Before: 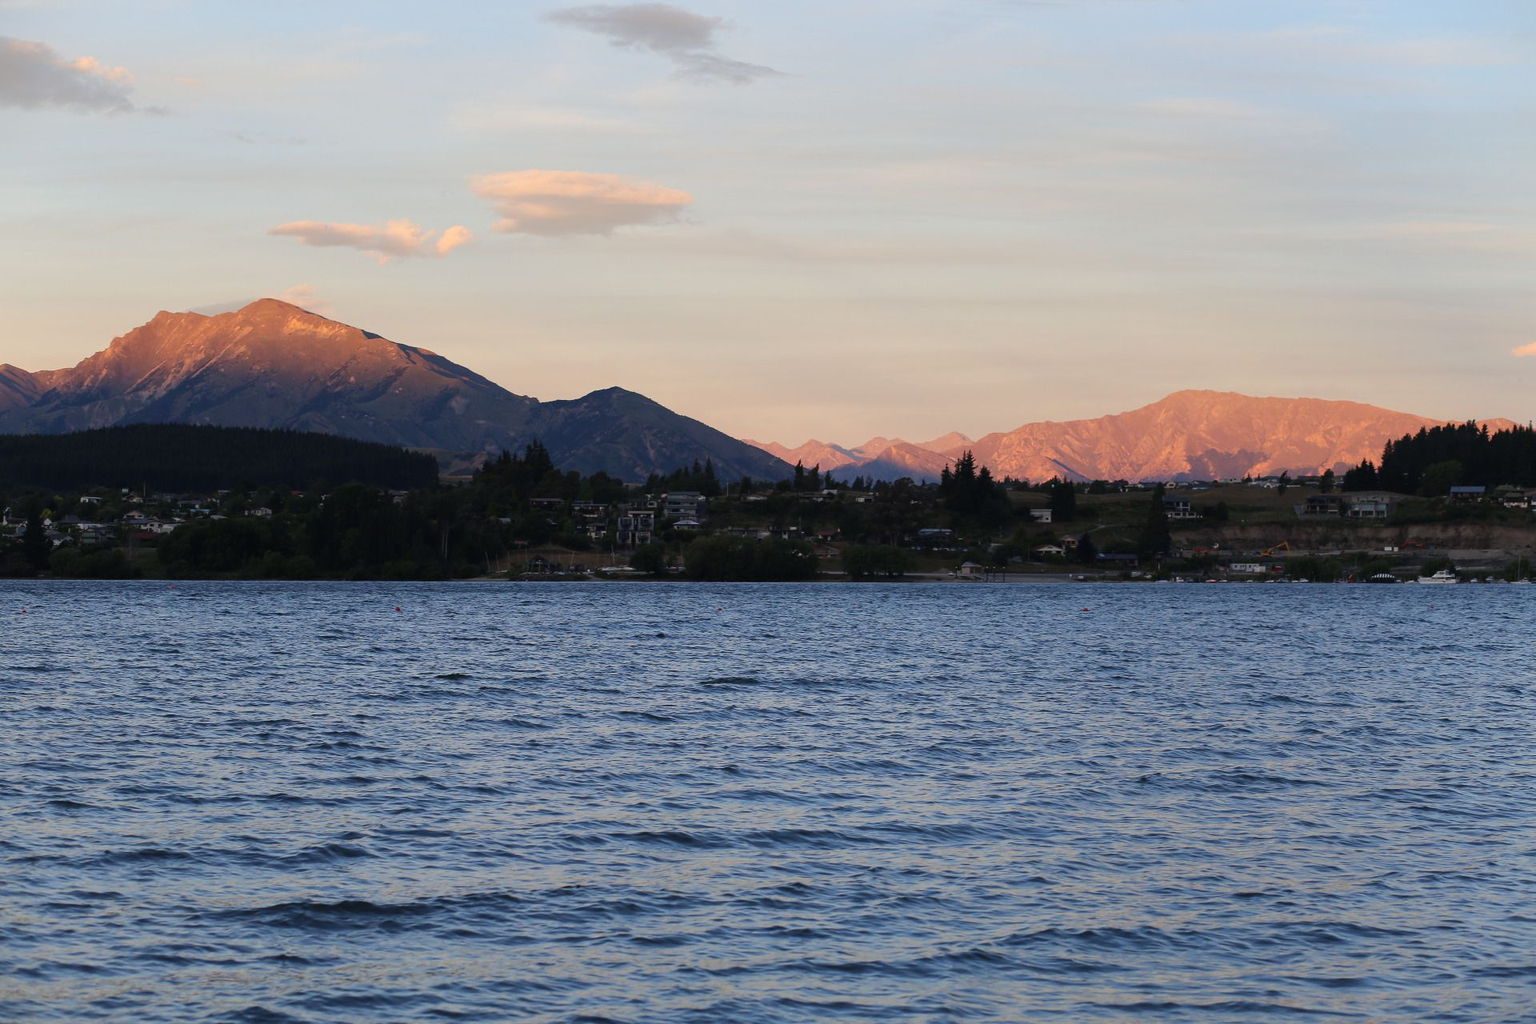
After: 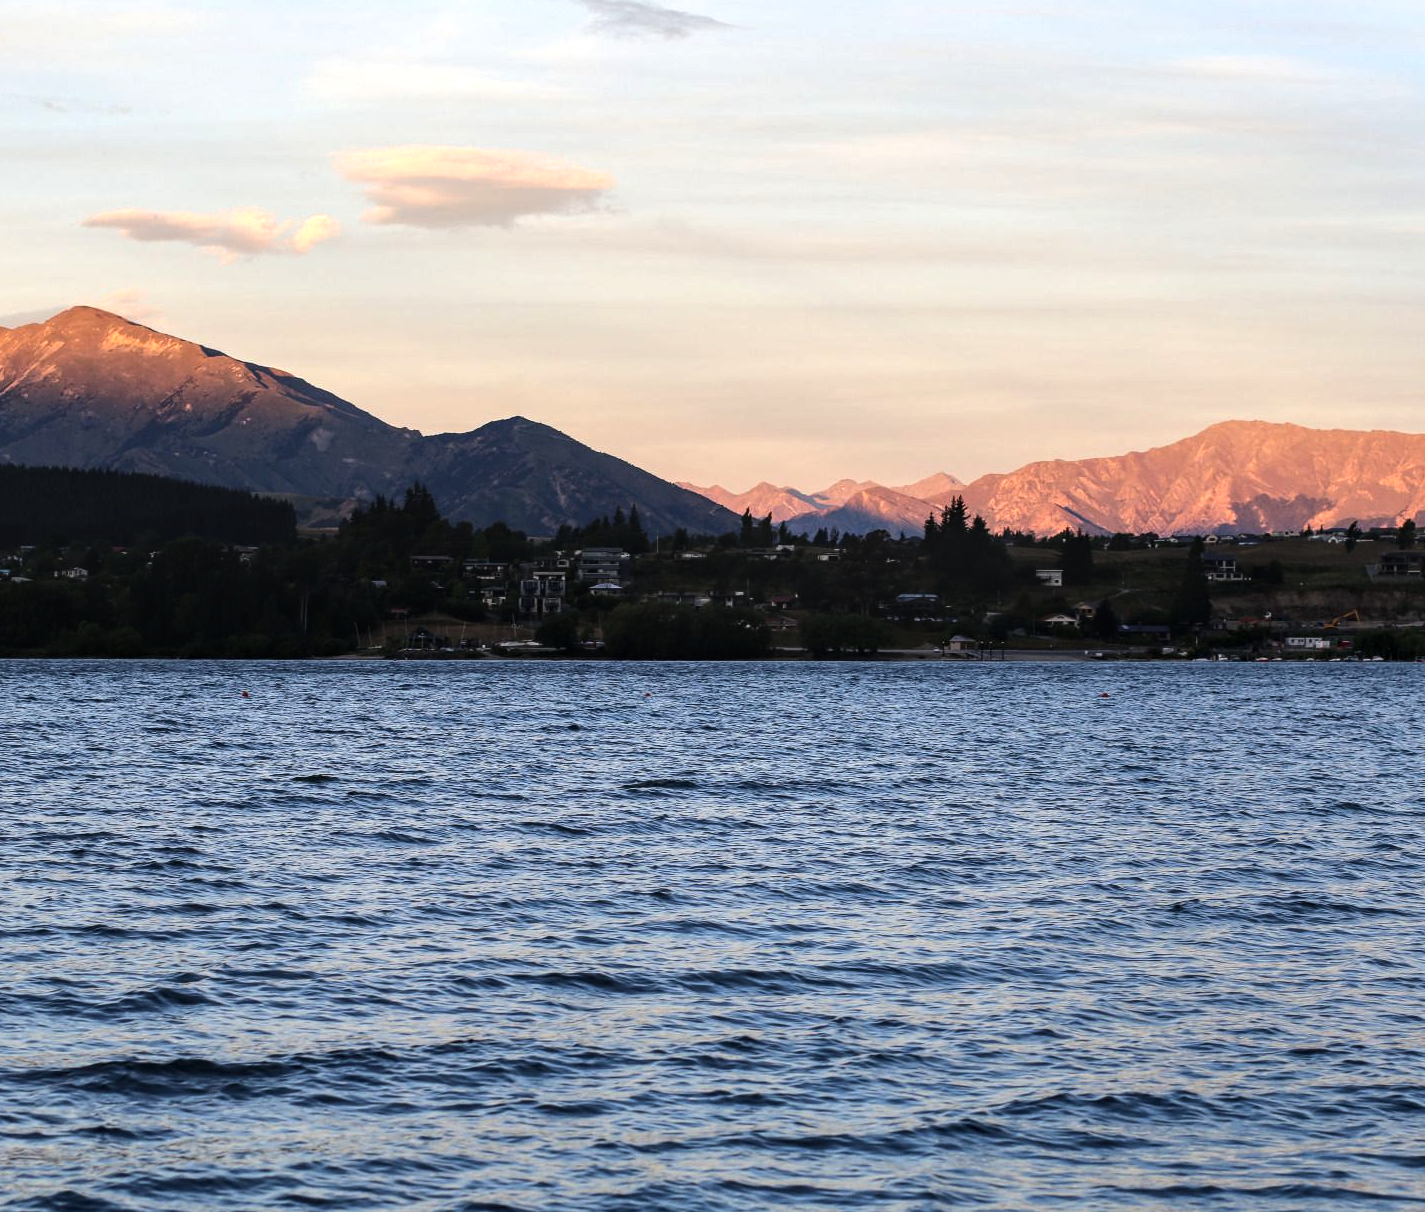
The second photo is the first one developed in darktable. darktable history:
tone equalizer: -8 EV -0.75 EV, -7 EV -0.7 EV, -6 EV -0.6 EV, -5 EV -0.4 EV, -3 EV 0.4 EV, -2 EV 0.6 EV, -1 EV 0.7 EV, +0 EV 0.75 EV, edges refinement/feathering 500, mask exposure compensation -1.57 EV, preserve details no
crop and rotate: left 13.15%, top 5.251%, right 12.609%
local contrast: detail 130%
